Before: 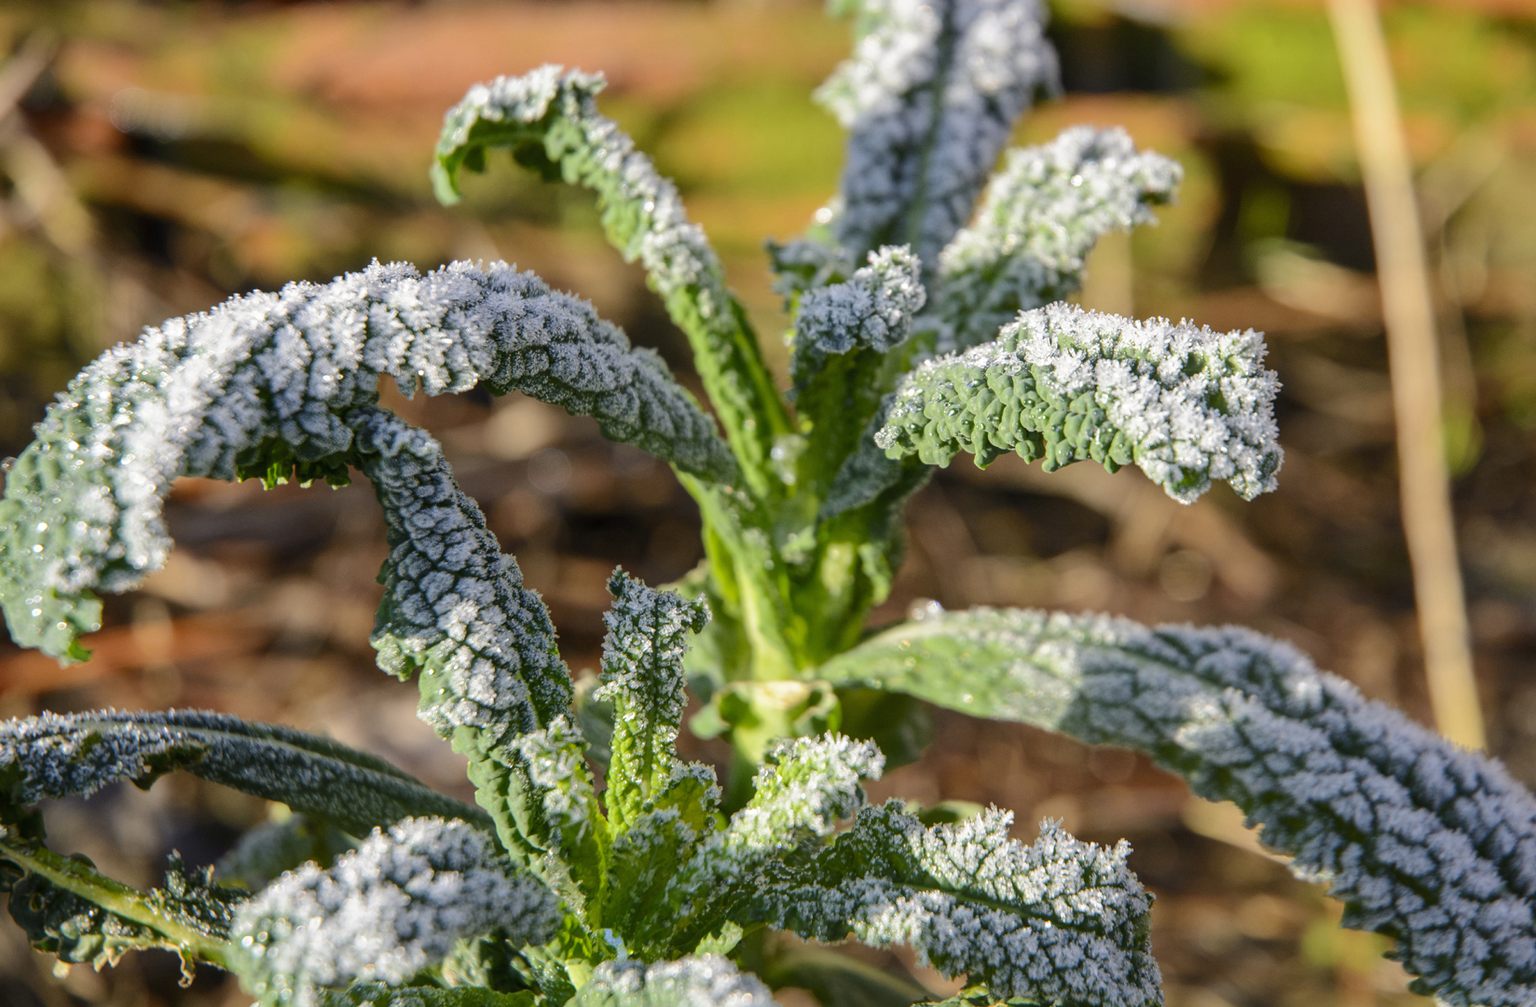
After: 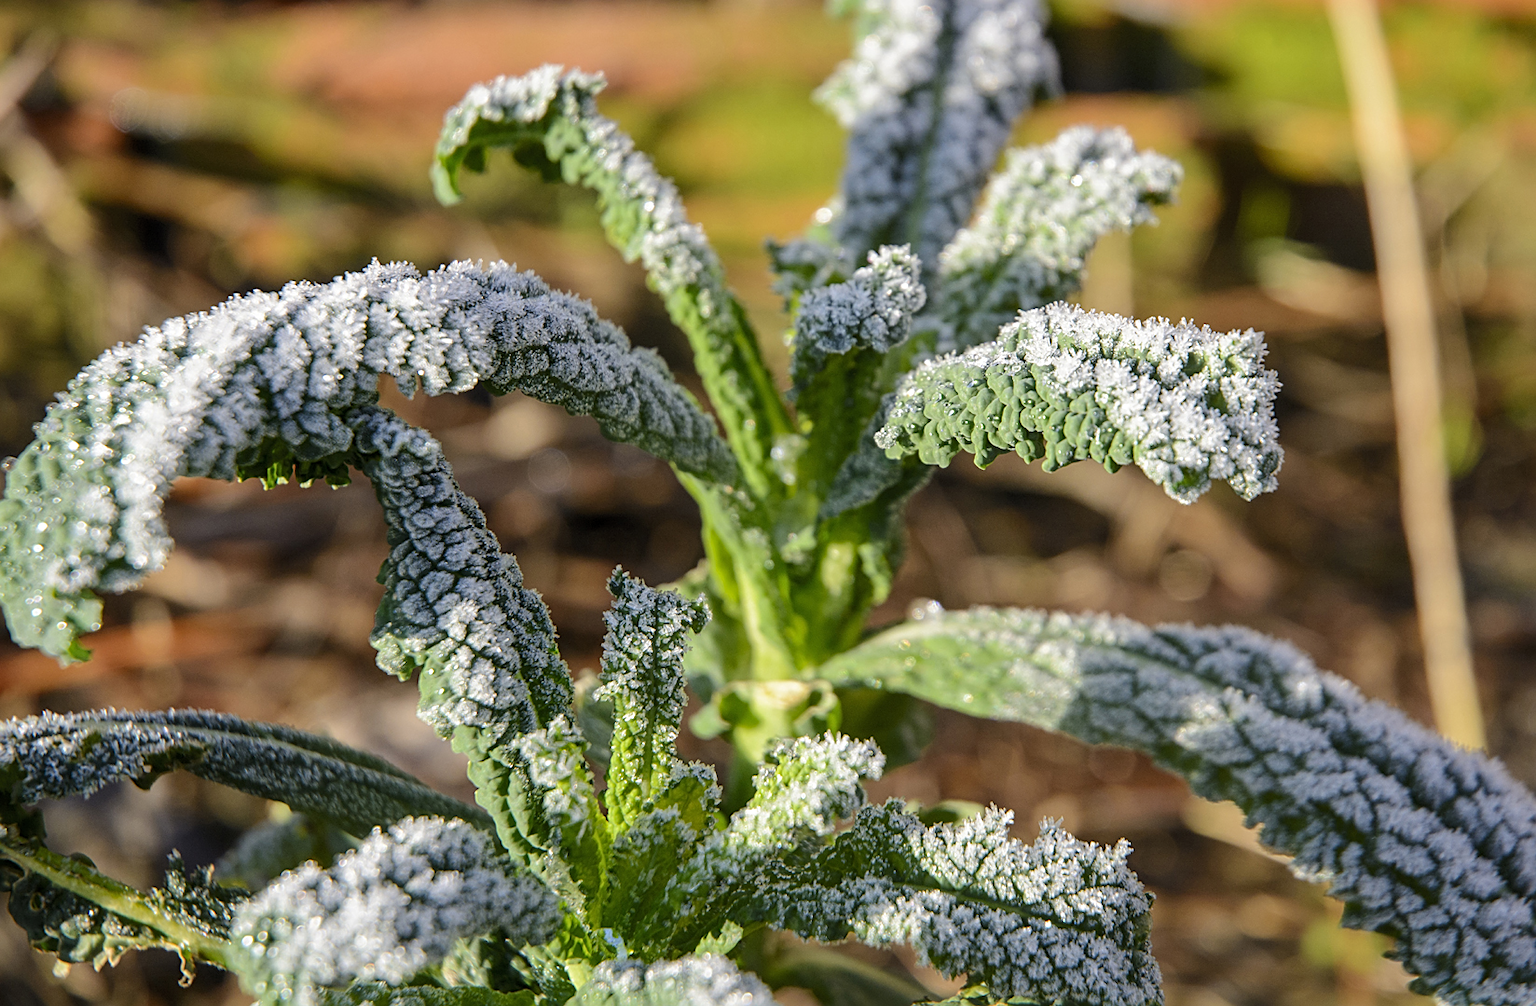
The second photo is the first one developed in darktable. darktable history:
levels: levels [0.016, 0.5, 0.996]
sharpen: on, module defaults
